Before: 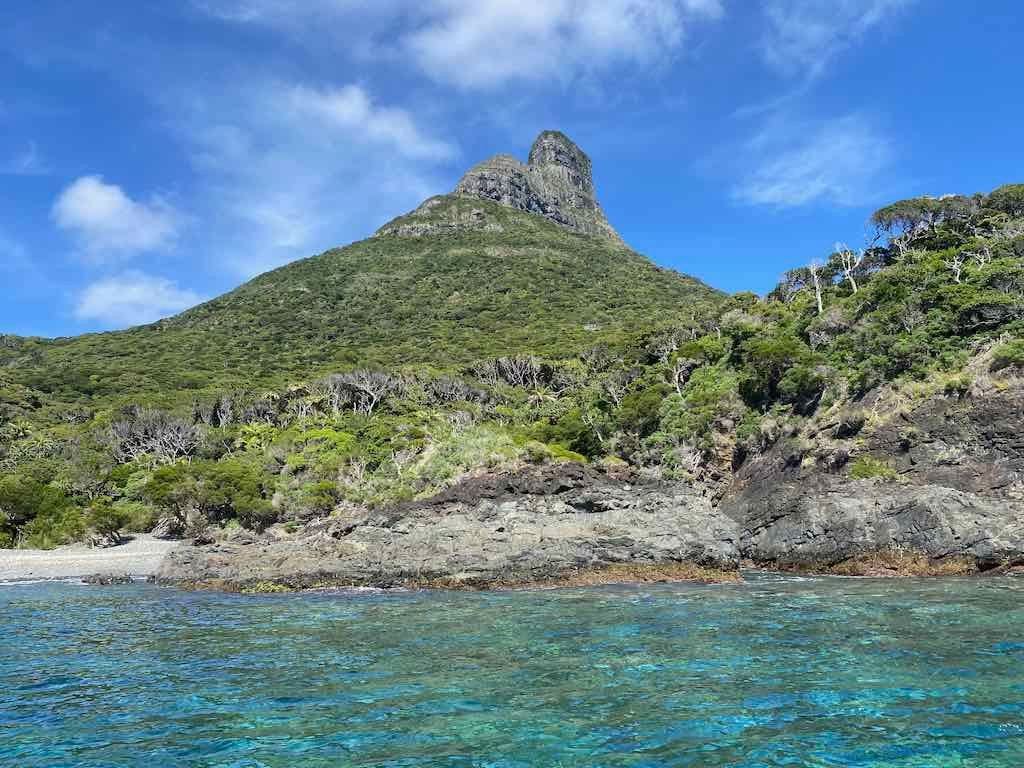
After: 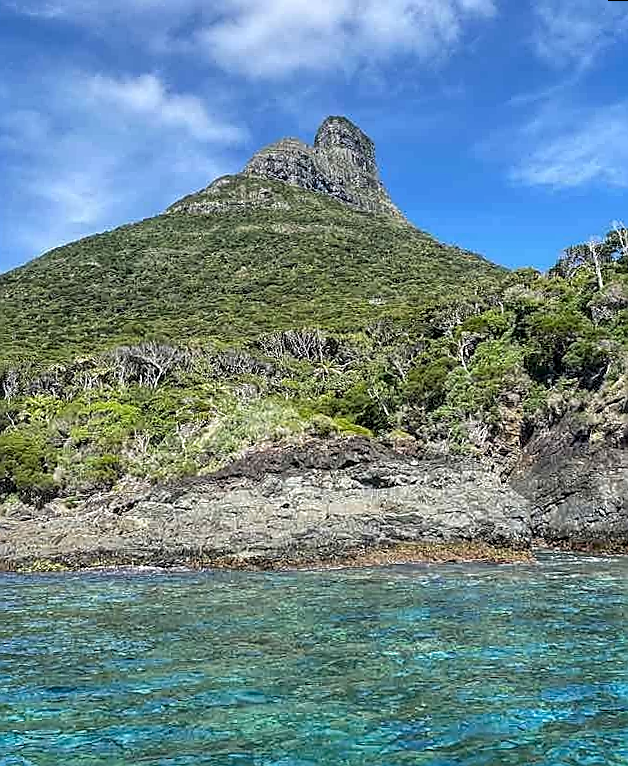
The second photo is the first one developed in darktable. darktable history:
crop and rotate: left 18.442%, right 15.508%
local contrast: on, module defaults
sharpen: radius 1.4, amount 1.25, threshold 0.7
rotate and perspective: rotation 0.215°, lens shift (vertical) -0.139, crop left 0.069, crop right 0.939, crop top 0.002, crop bottom 0.996
